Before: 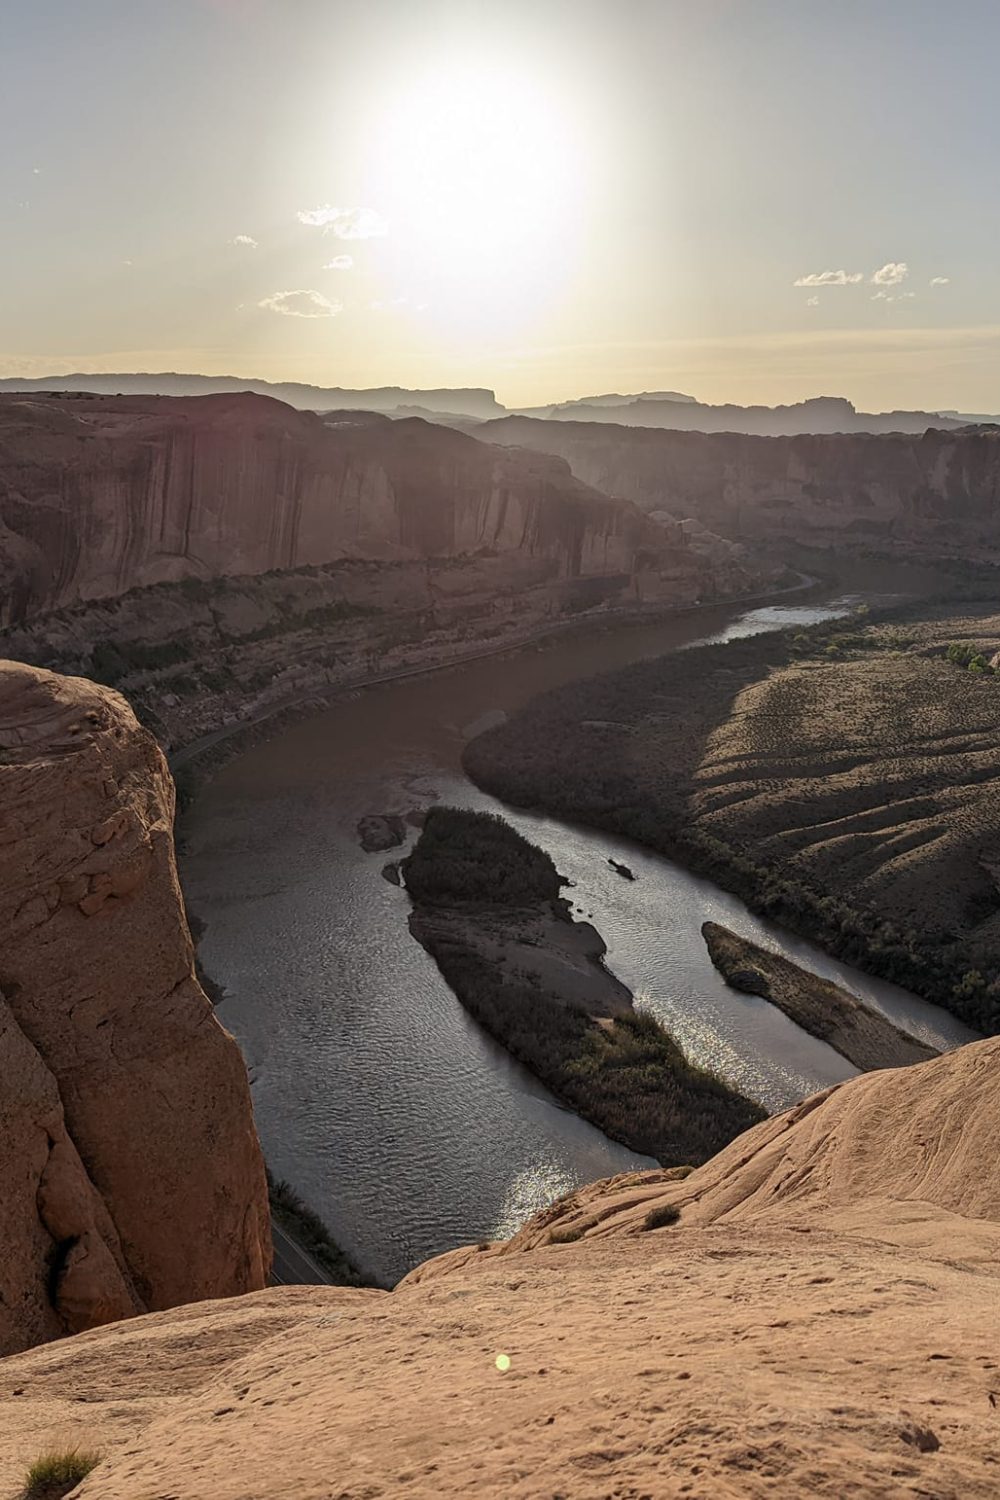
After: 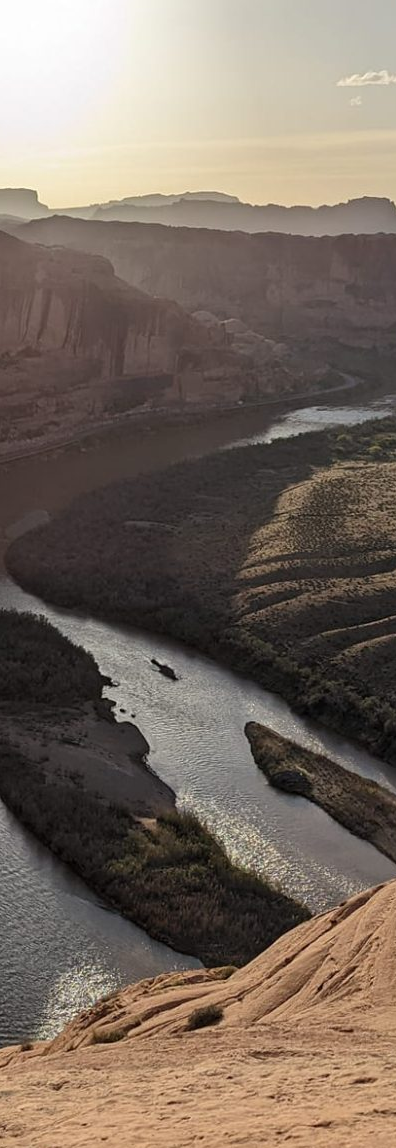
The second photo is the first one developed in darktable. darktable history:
crop: left 45.721%, top 13.393%, right 14.118%, bottom 10.01%
